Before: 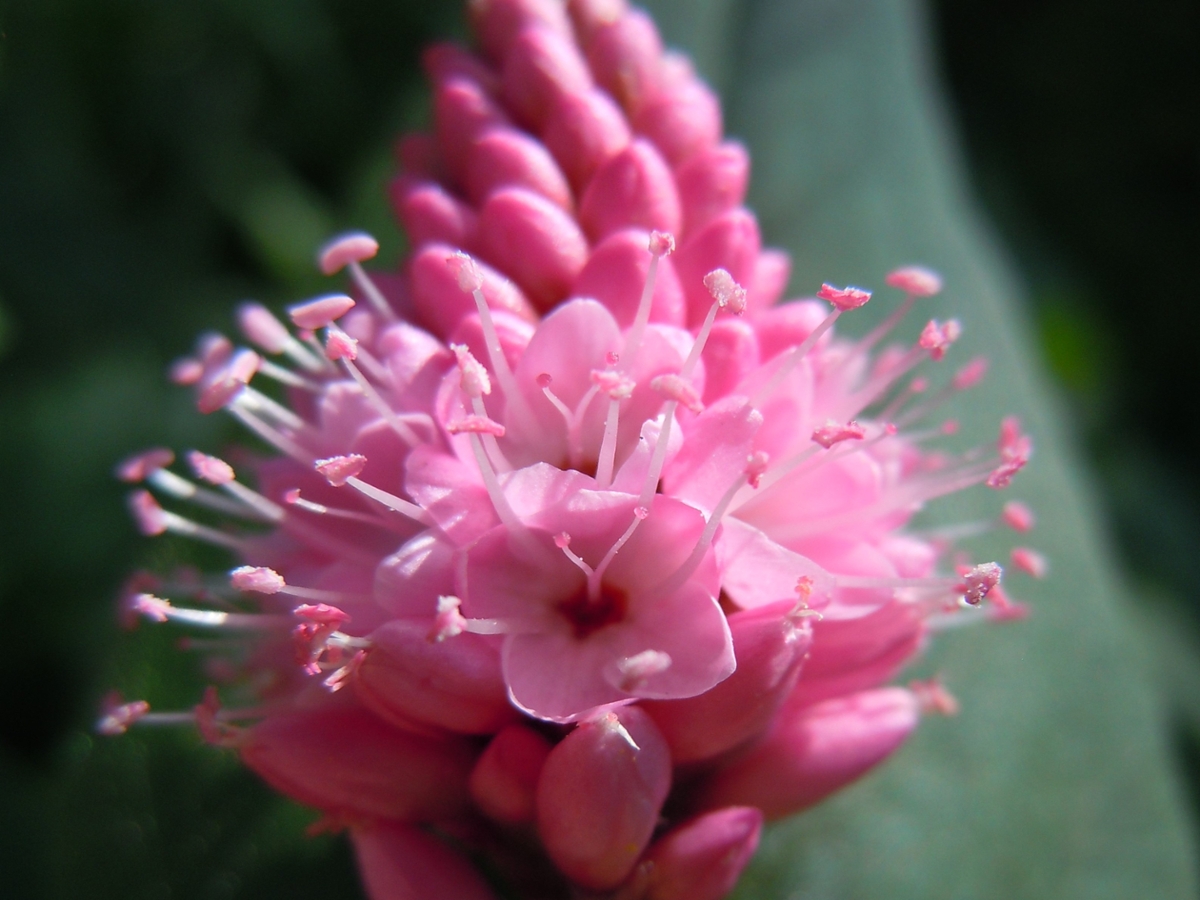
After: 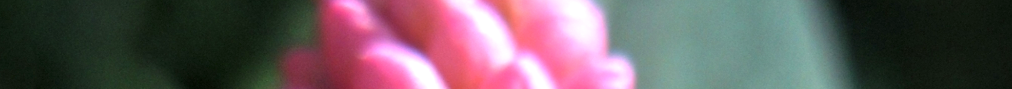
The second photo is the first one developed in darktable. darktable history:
exposure: black level correction 0, exposure 0.7 EV, compensate exposure bias true, compensate highlight preservation false
crop and rotate: left 9.644%, top 9.491%, right 6.021%, bottom 80.509%
local contrast: highlights 61%, detail 143%, midtone range 0.428
bloom: size 16%, threshold 98%, strength 20%
